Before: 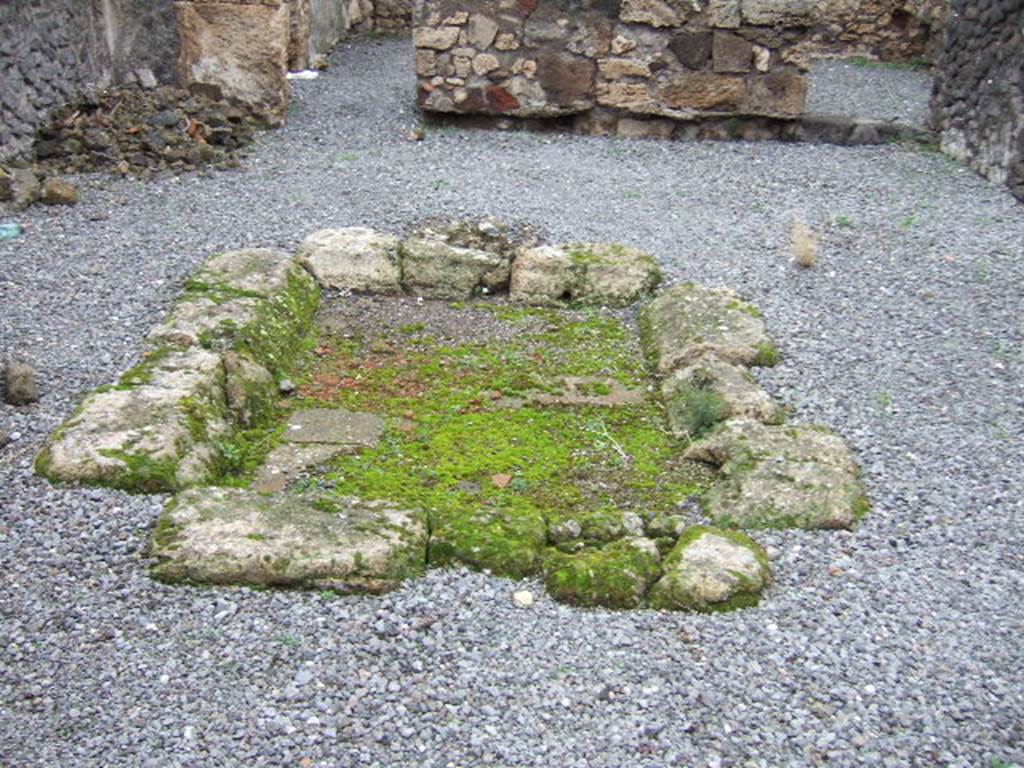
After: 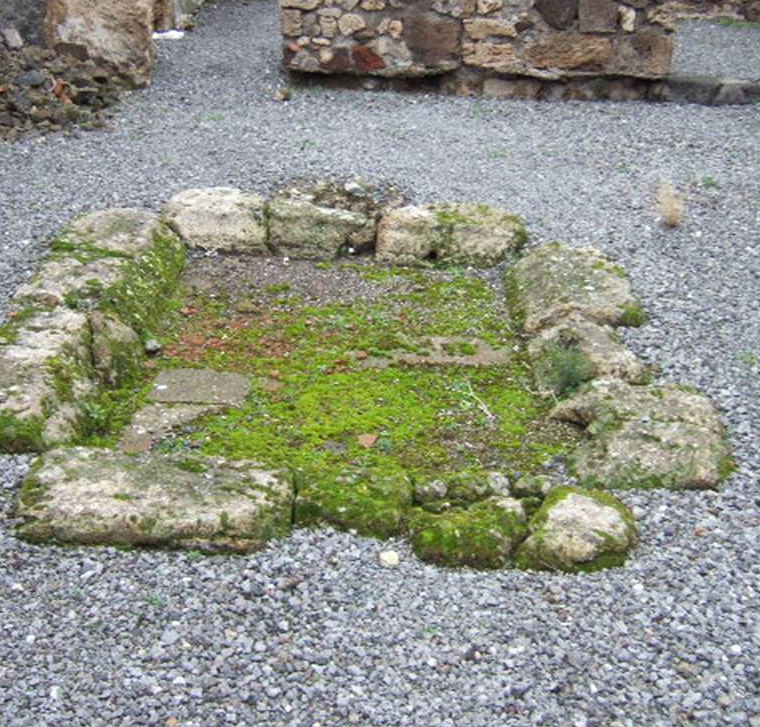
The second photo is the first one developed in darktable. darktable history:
shadows and highlights: radius 133.83, soften with gaussian
crop and rotate: left 13.15%, top 5.251%, right 12.609%
